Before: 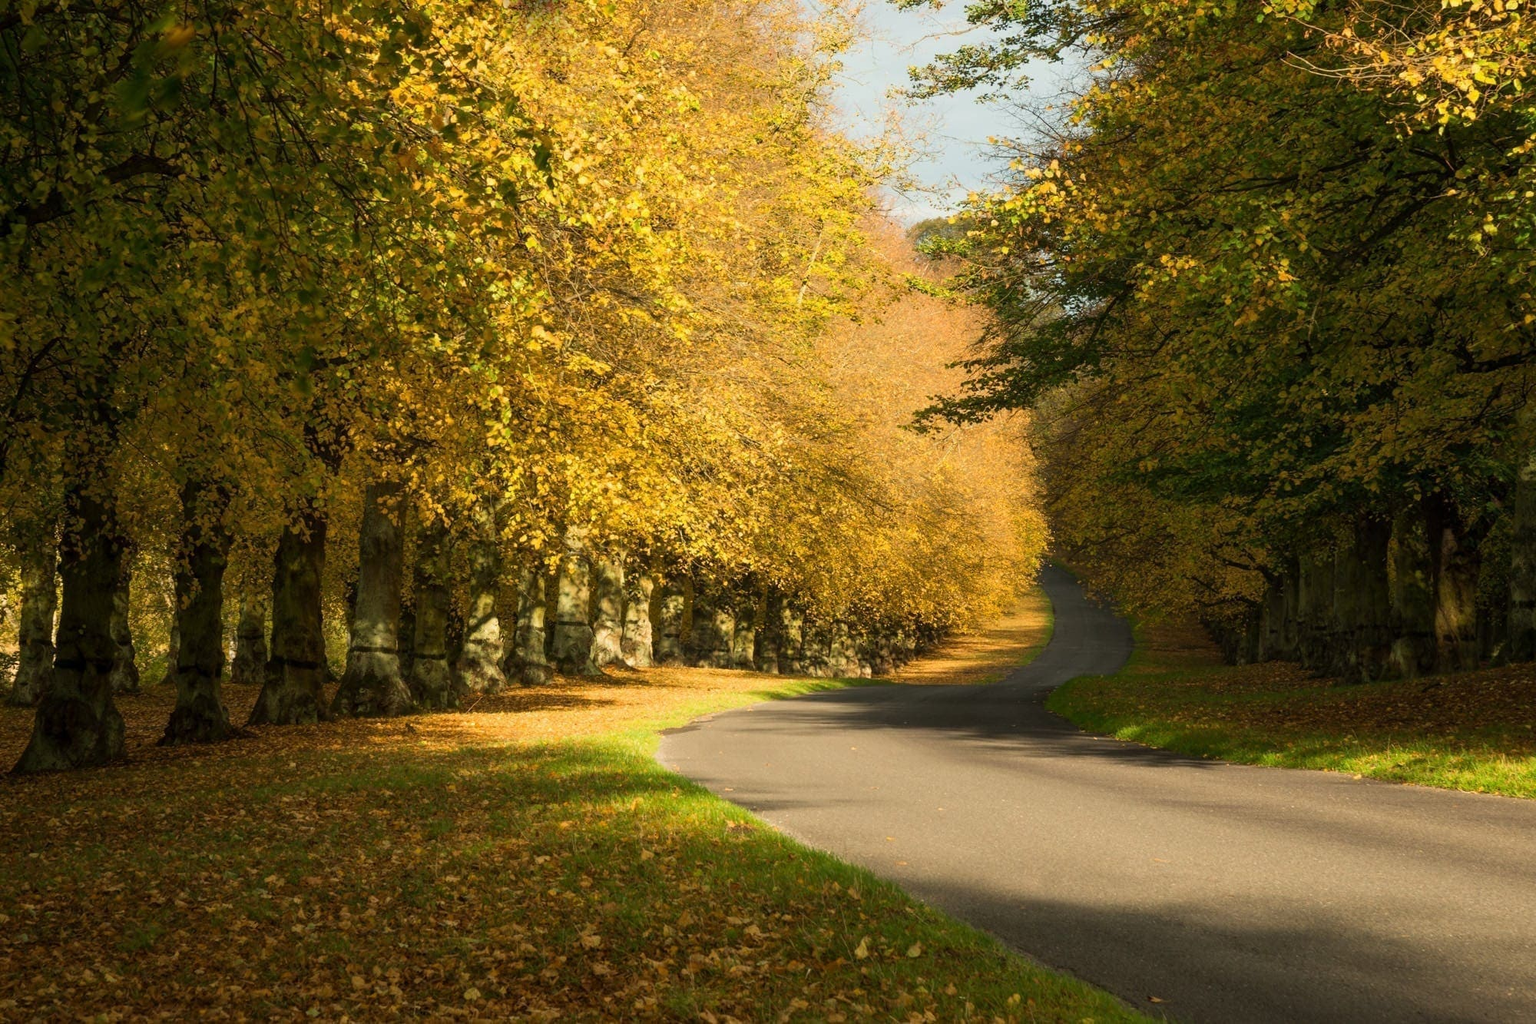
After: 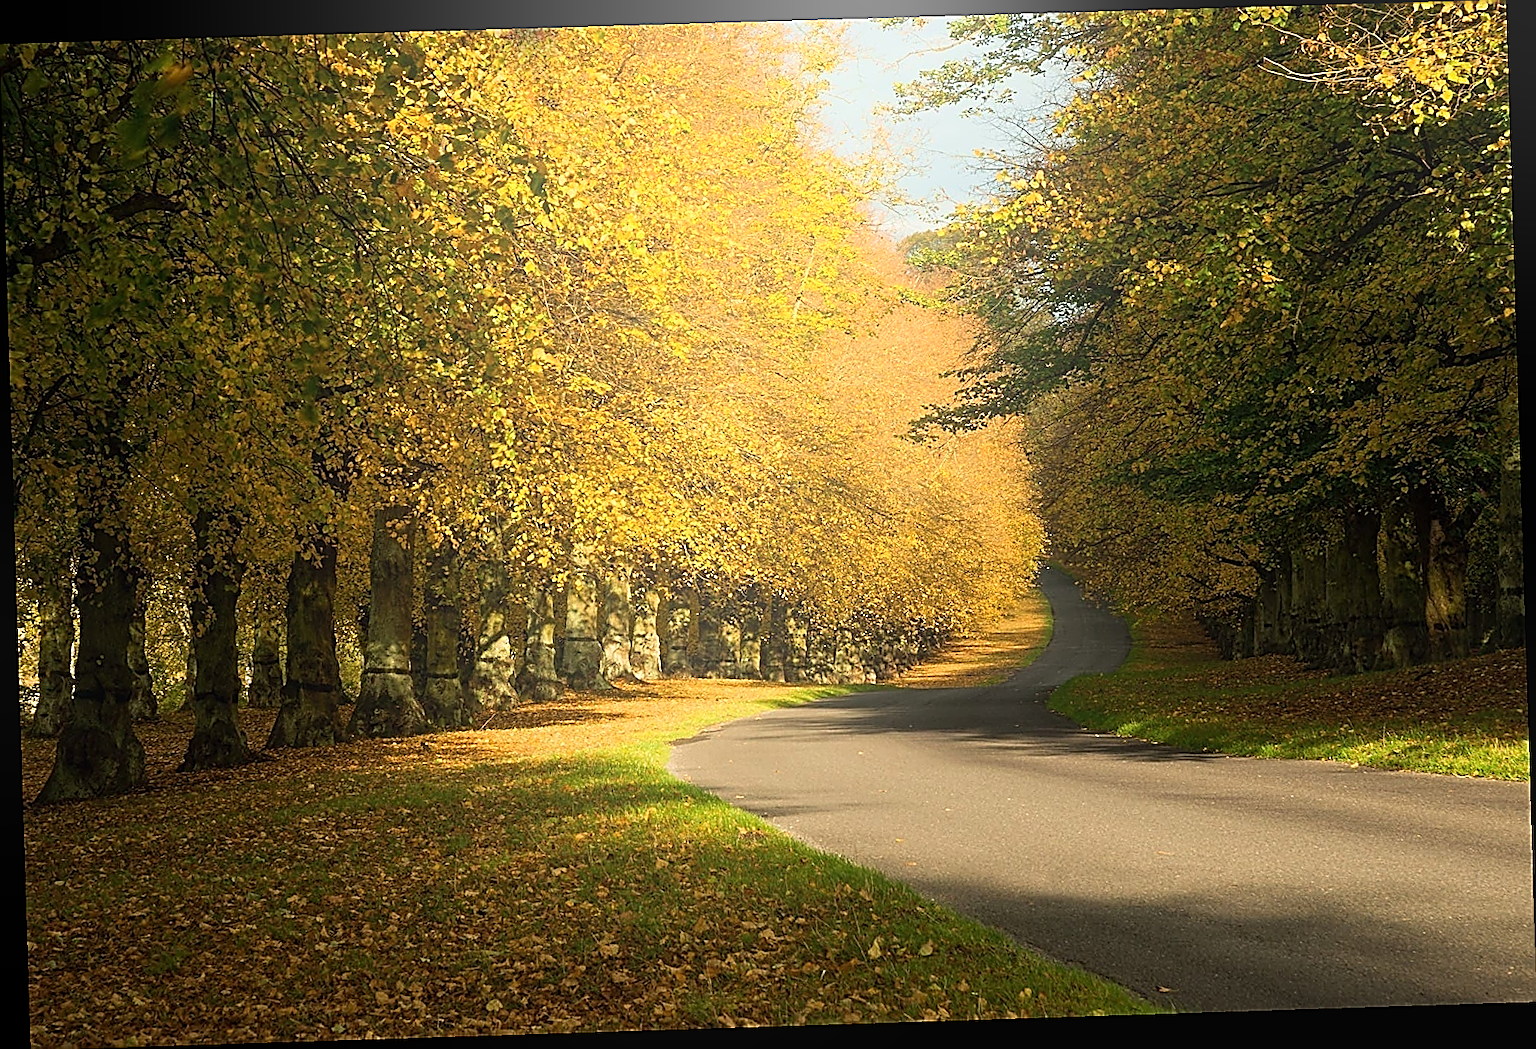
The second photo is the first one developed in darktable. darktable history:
rotate and perspective: rotation -1.77°, lens shift (horizontal) 0.004, automatic cropping off
sharpen: amount 2
tone equalizer: on, module defaults
bloom: size 40%
